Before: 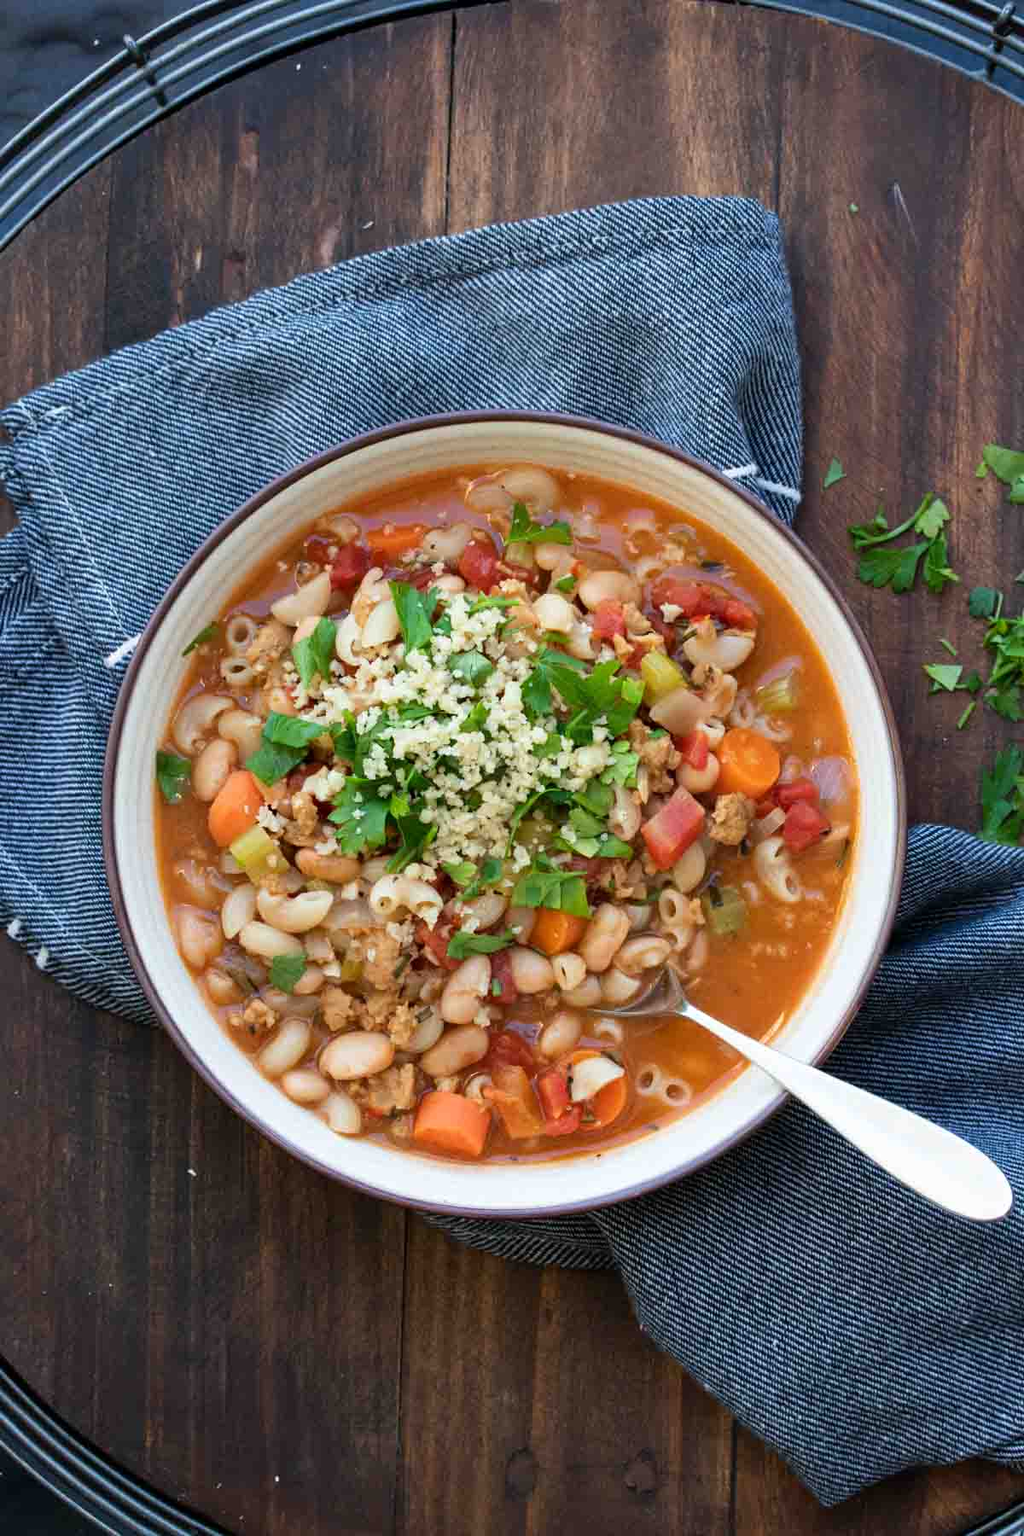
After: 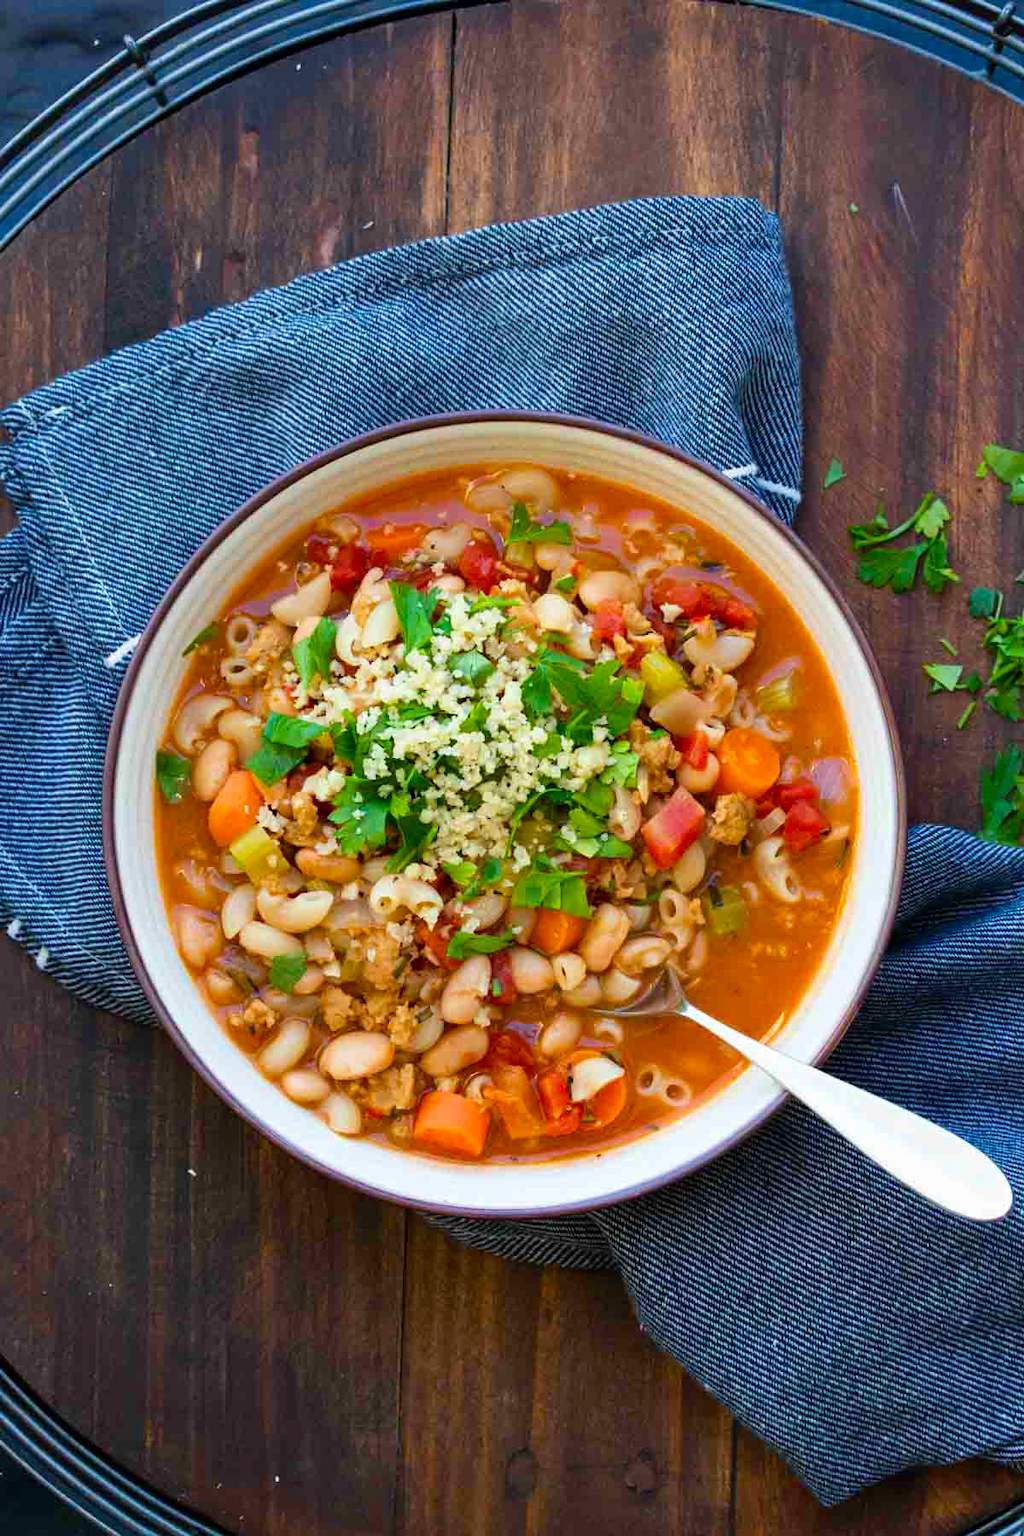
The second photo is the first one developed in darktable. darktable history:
velvia: strength 32.65%, mid-tones bias 0.206
